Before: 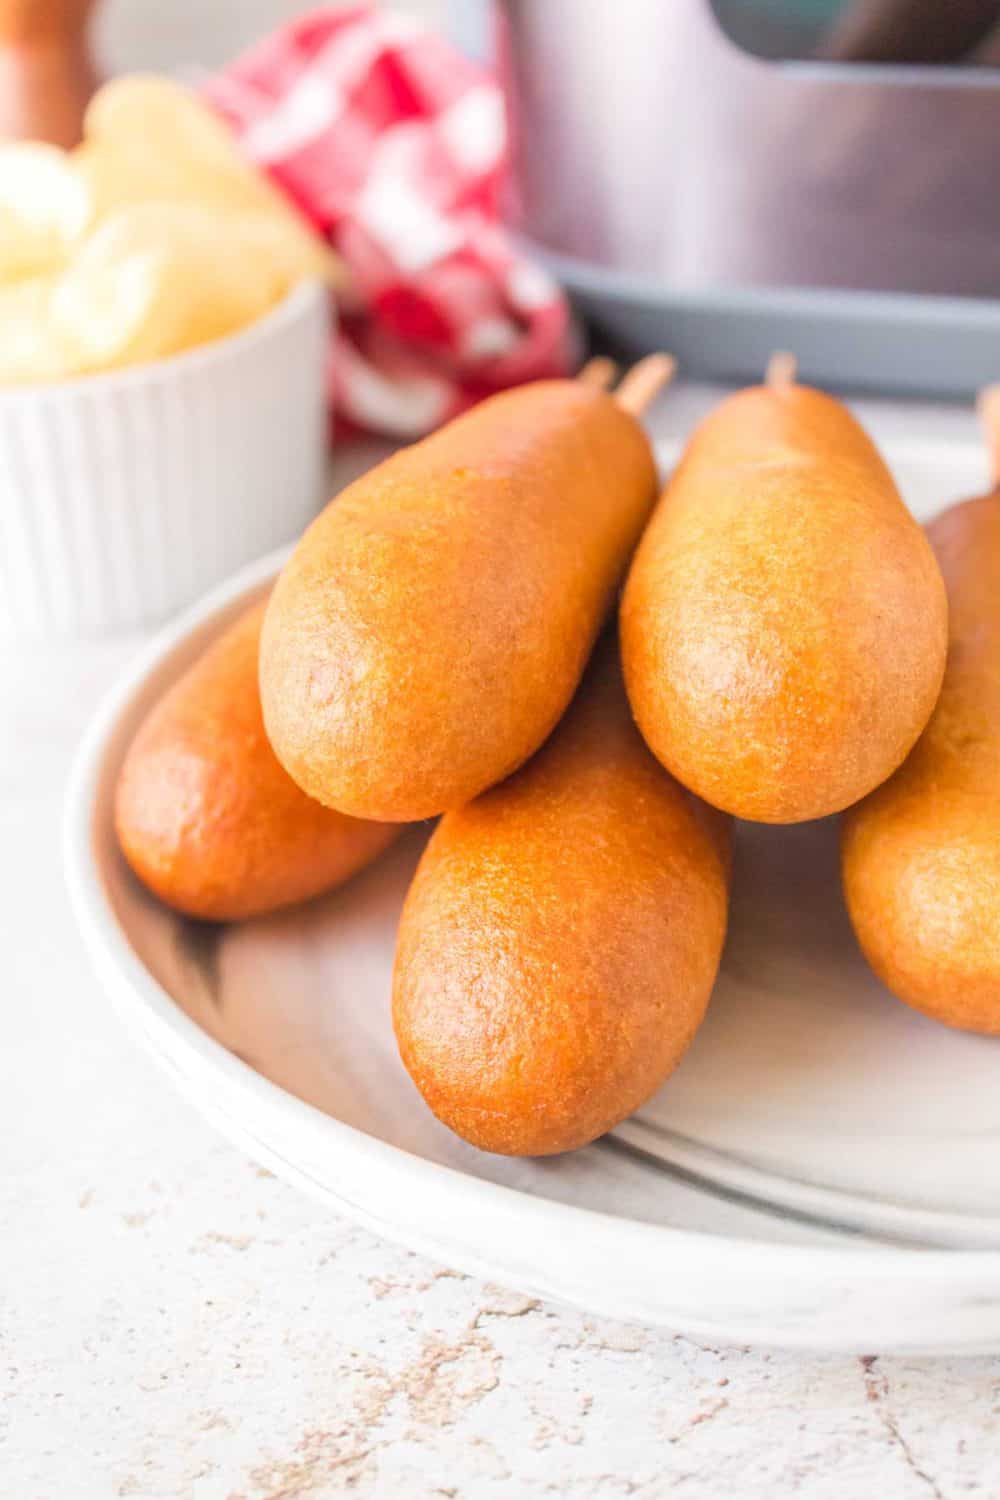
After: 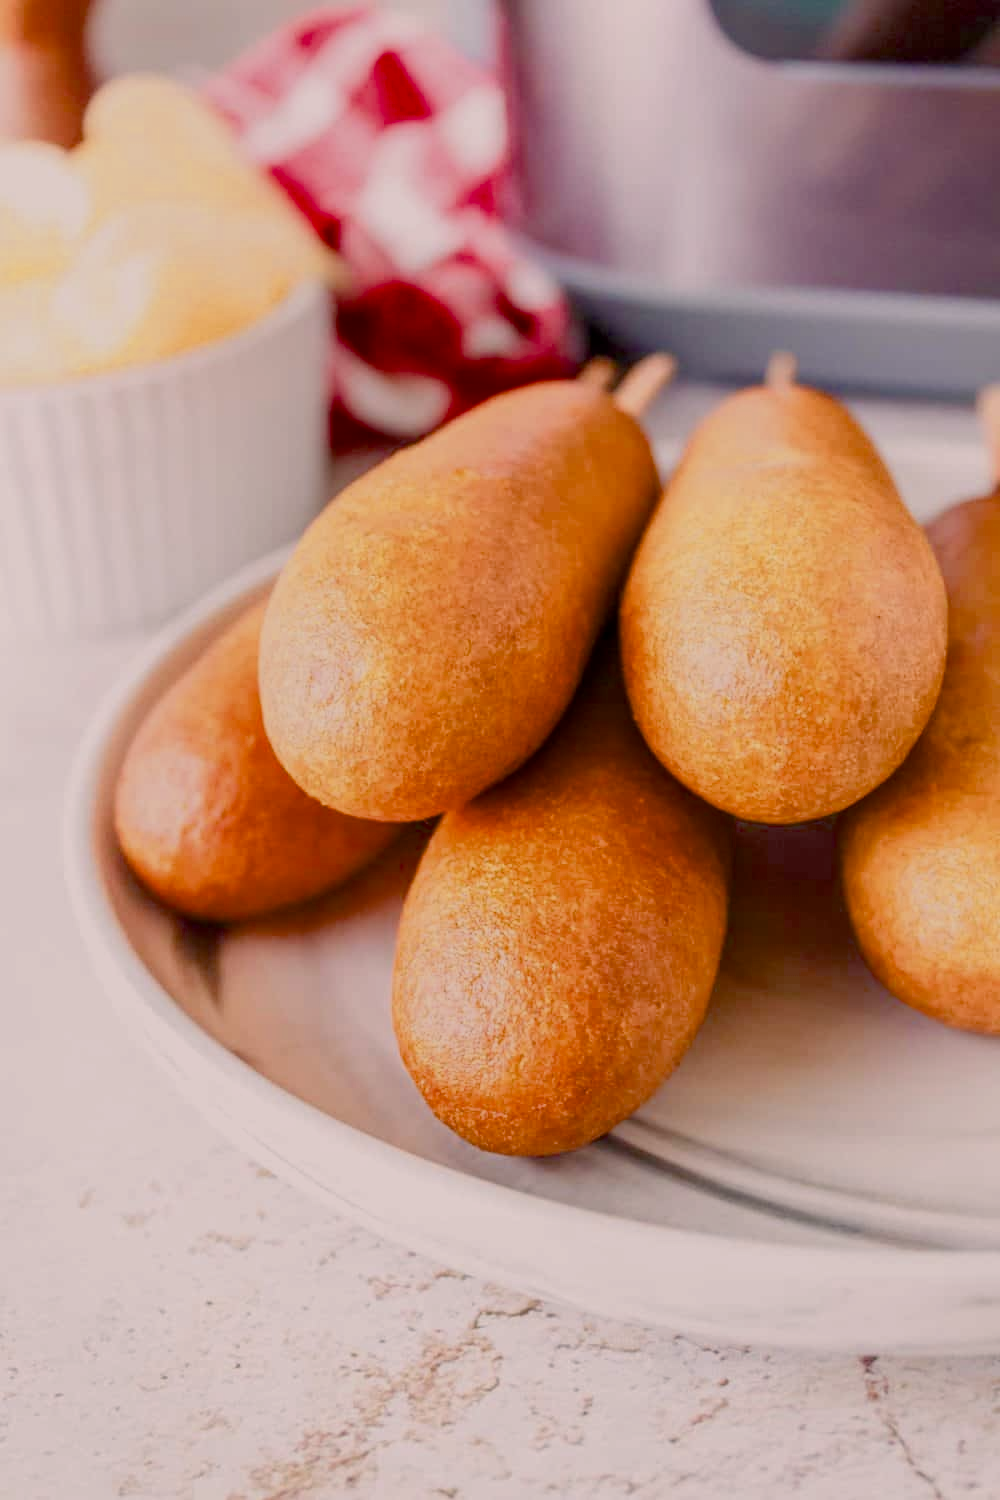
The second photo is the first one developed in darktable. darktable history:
color correction: highlights a* 7.69, highlights b* 3.89
exposure: black level correction 0.009, exposure -0.667 EV, compensate exposure bias true, compensate highlight preservation false
color balance rgb: shadows lift › chroma 3.035%, shadows lift › hue 281.83°, global offset › hue 170.43°, perceptual saturation grading › global saturation 20%, perceptual saturation grading › highlights -48.987%, perceptual saturation grading › shadows 26.081%, global vibrance 10.482%, saturation formula JzAzBz (2021)
